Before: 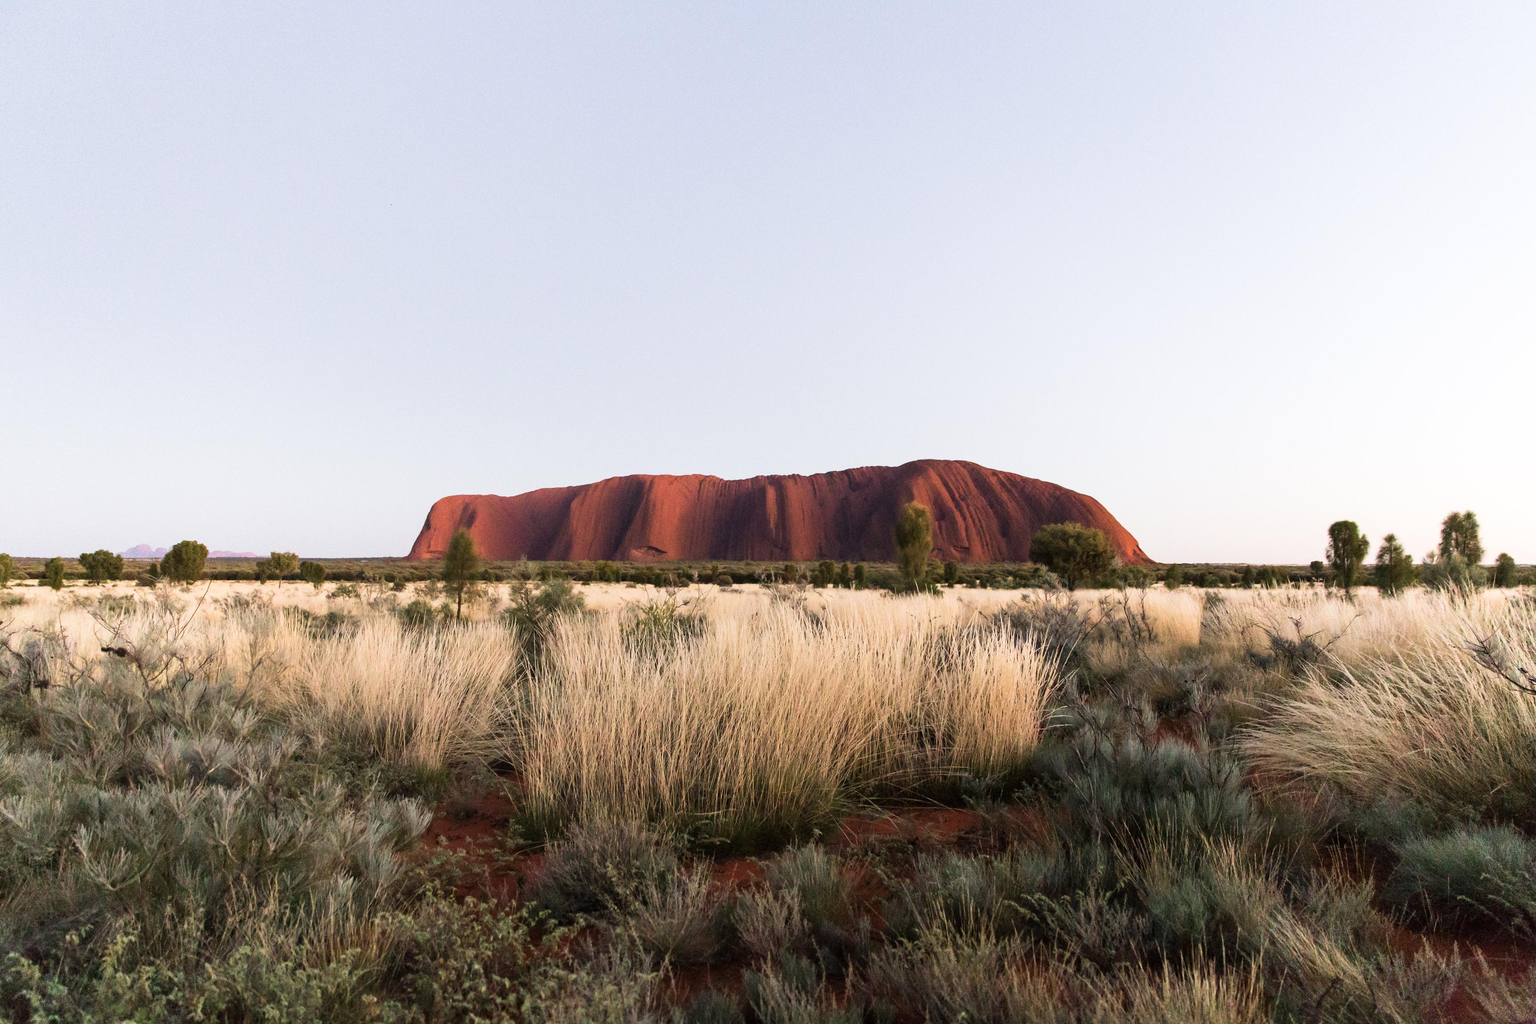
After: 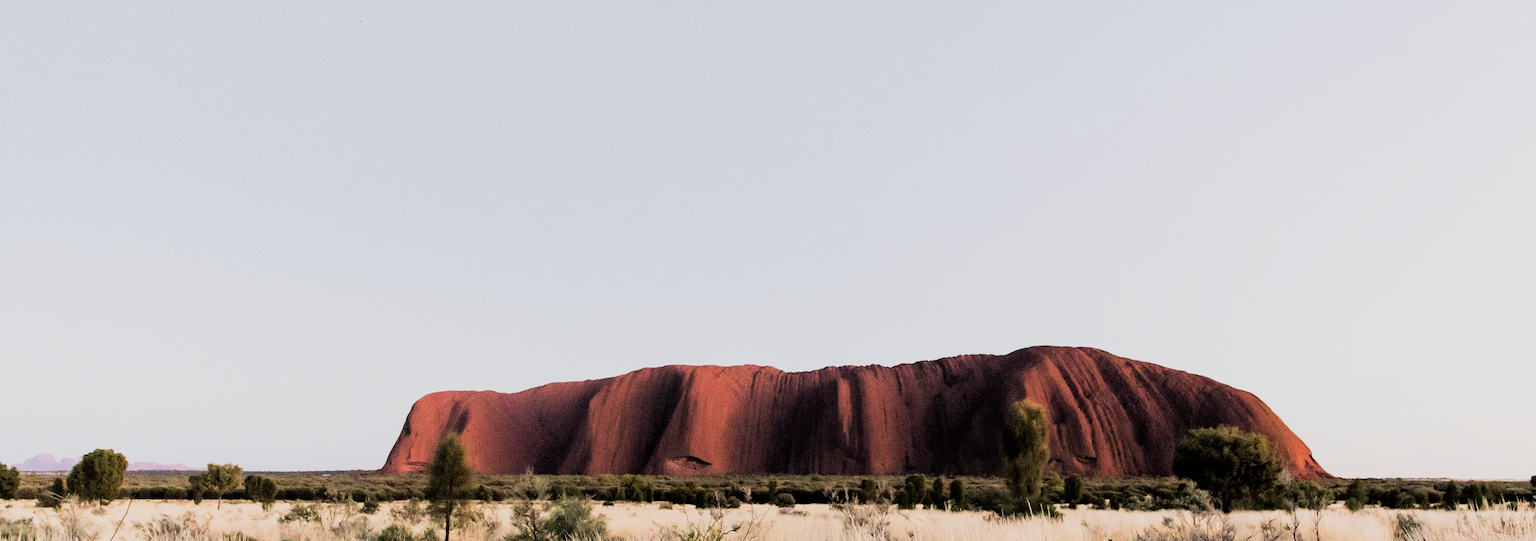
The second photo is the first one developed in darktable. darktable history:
crop: left 7.036%, top 18.398%, right 14.379%, bottom 40.043%
filmic rgb: black relative exposure -5 EV, hardness 2.88, contrast 1.3, highlights saturation mix -30%
